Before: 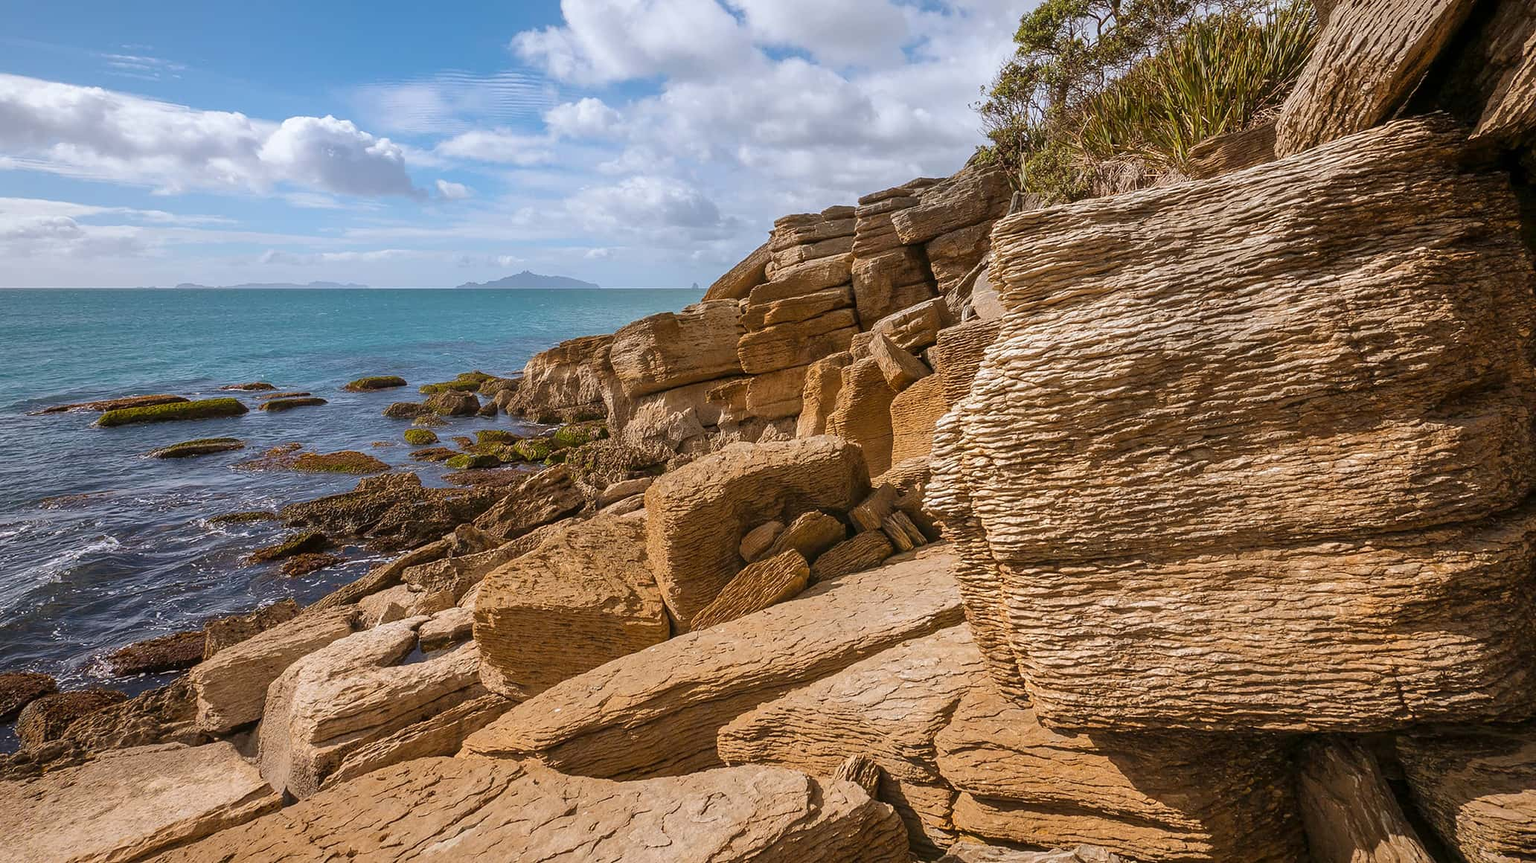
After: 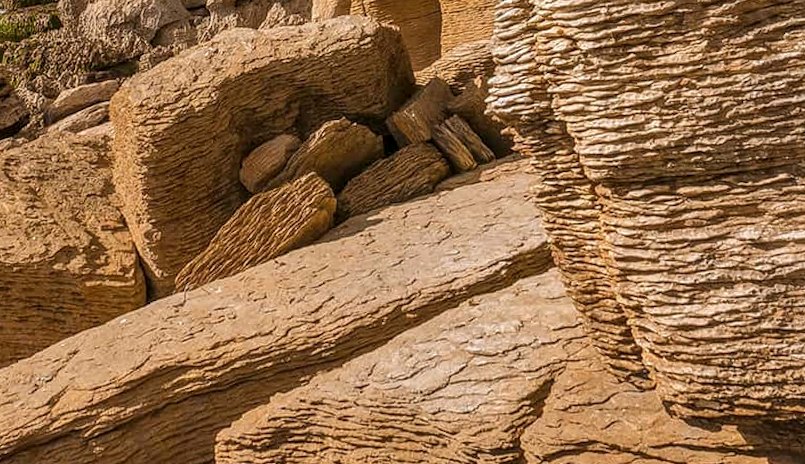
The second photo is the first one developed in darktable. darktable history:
rotate and perspective: rotation -1.68°, lens shift (vertical) -0.146, crop left 0.049, crop right 0.912, crop top 0.032, crop bottom 0.96
local contrast: on, module defaults
shadows and highlights: soften with gaussian
crop: left 37.221%, top 45.169%, right 20.63%, bottom 13.777%
